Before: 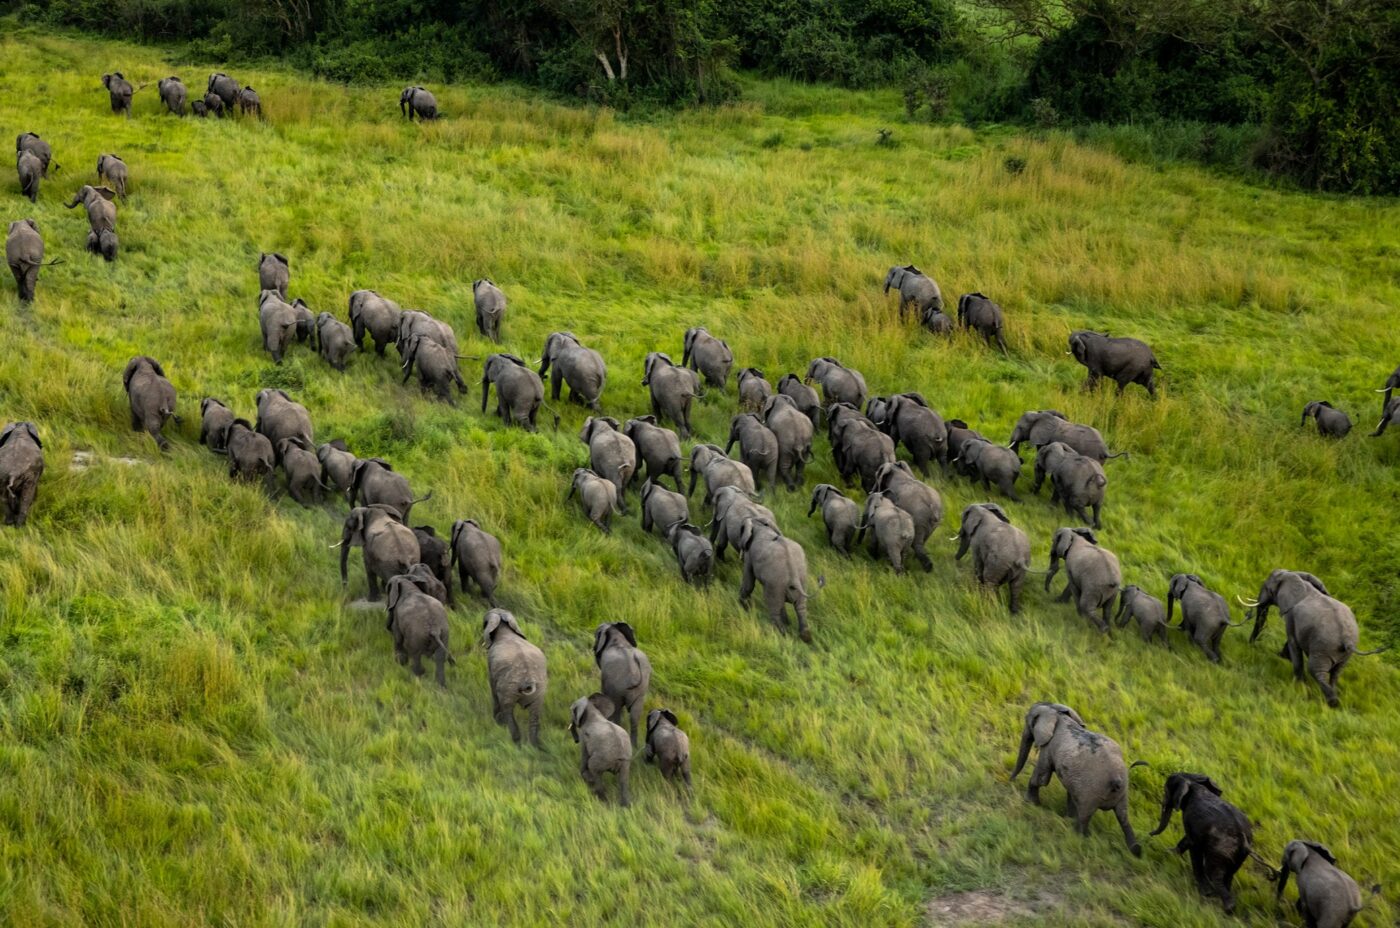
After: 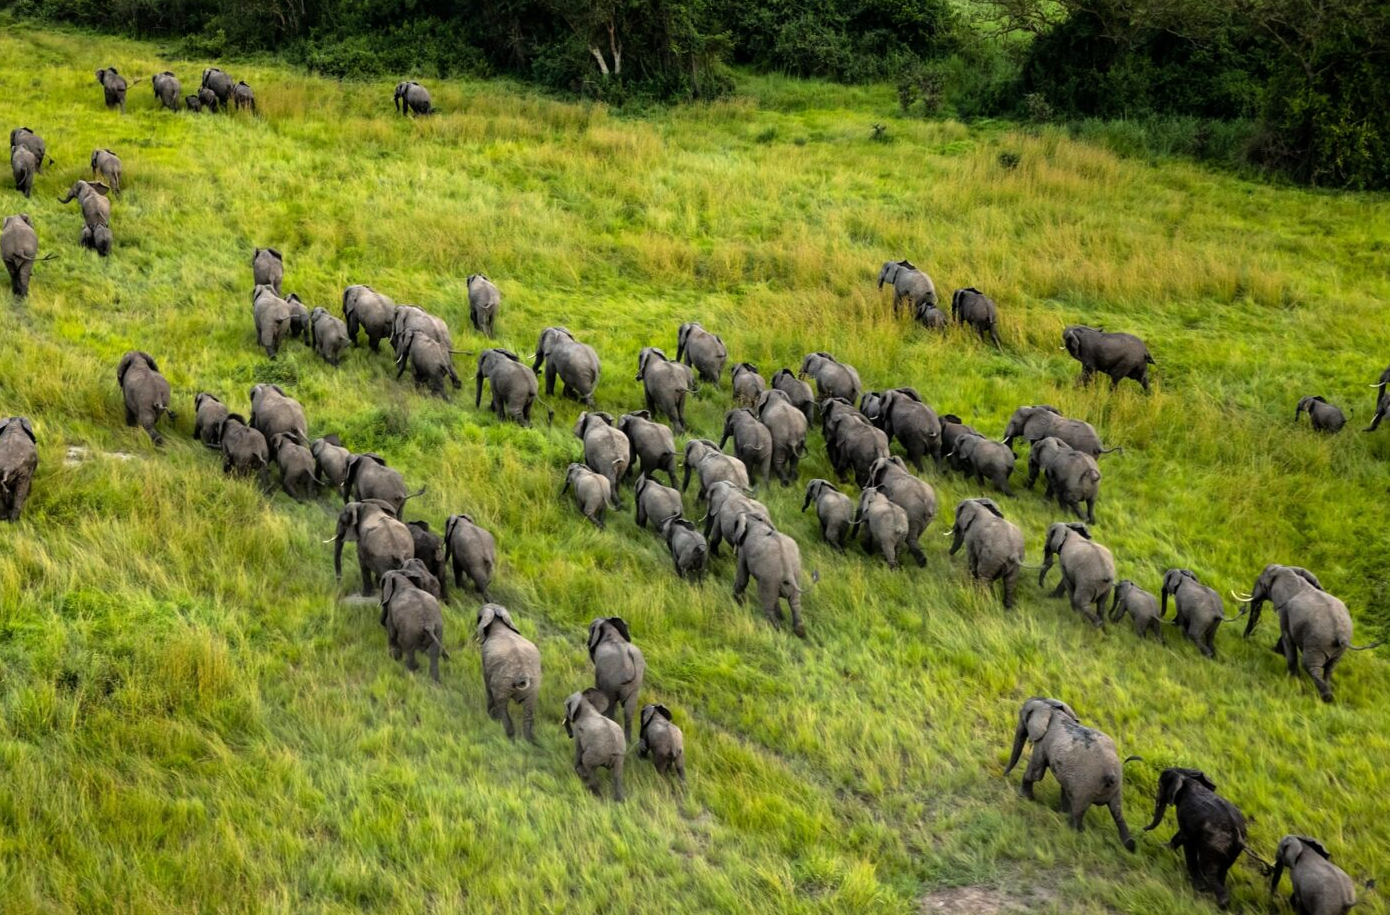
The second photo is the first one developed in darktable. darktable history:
crop: left 0.483%, top 0.563%, right 0.213%, bottom 0.757%
tone equalizer: -8 EV -0.379 EV, -7 EV -0.413 EV, -6 EV -0.301 EV, -5 EV -0.253 EV, -3 EV 0.236 EV, -2 EV 0.36 EV, -1 EV 0.384 EV, +0 EV 0.437 EV
levels: levels [0, 0.492, 0.984]
